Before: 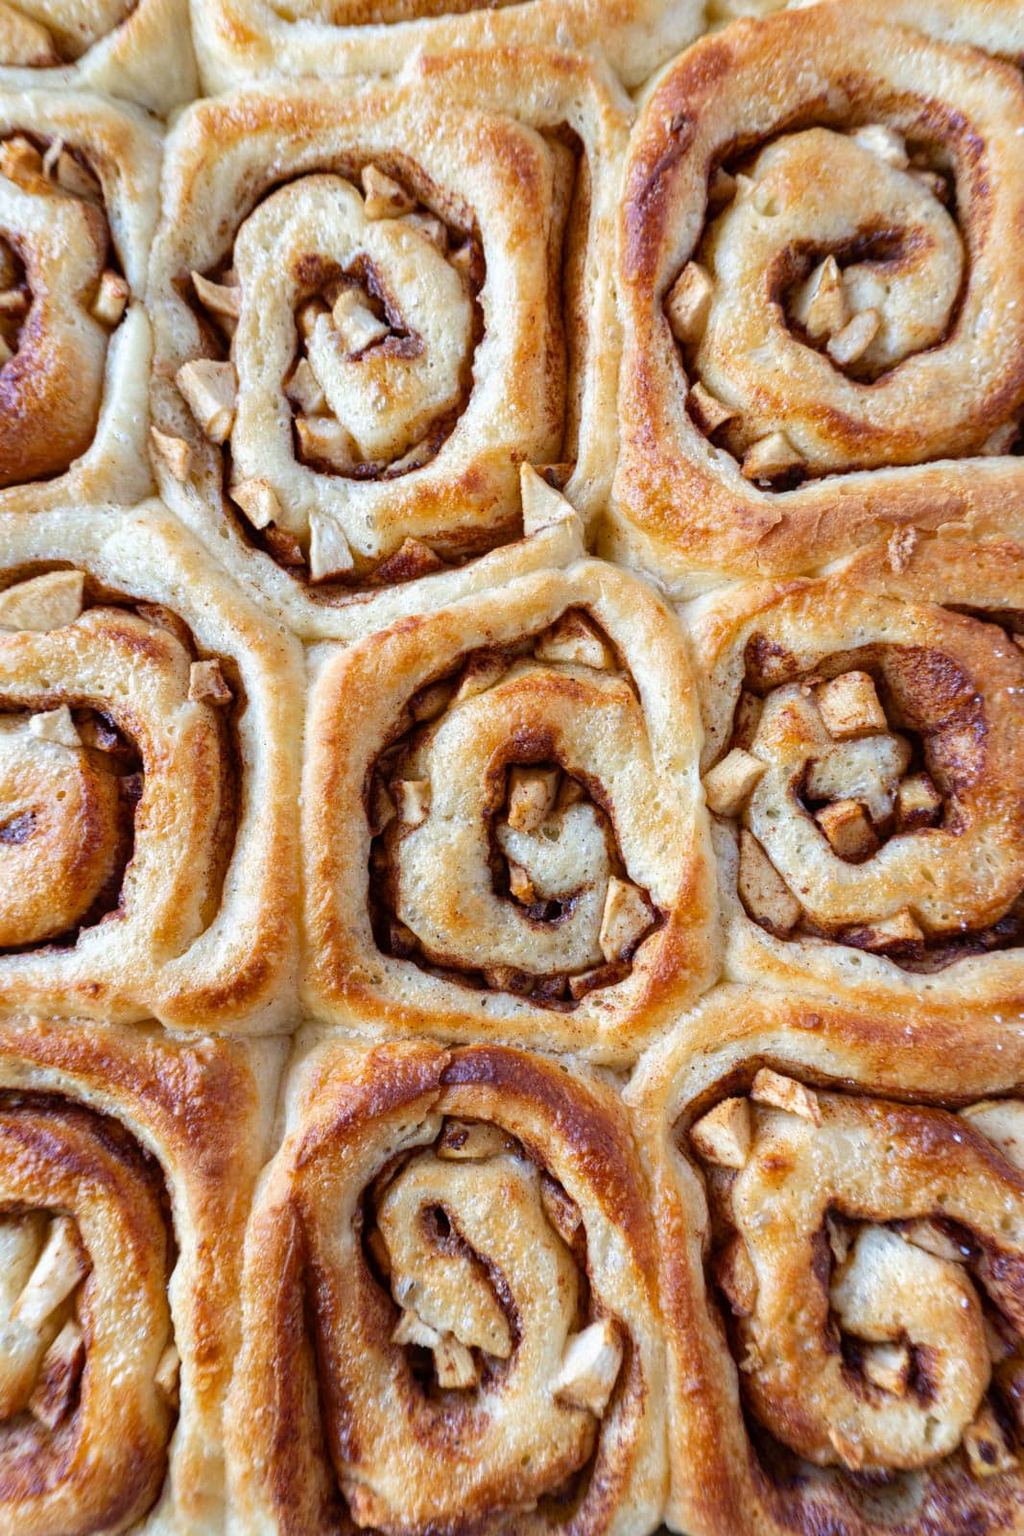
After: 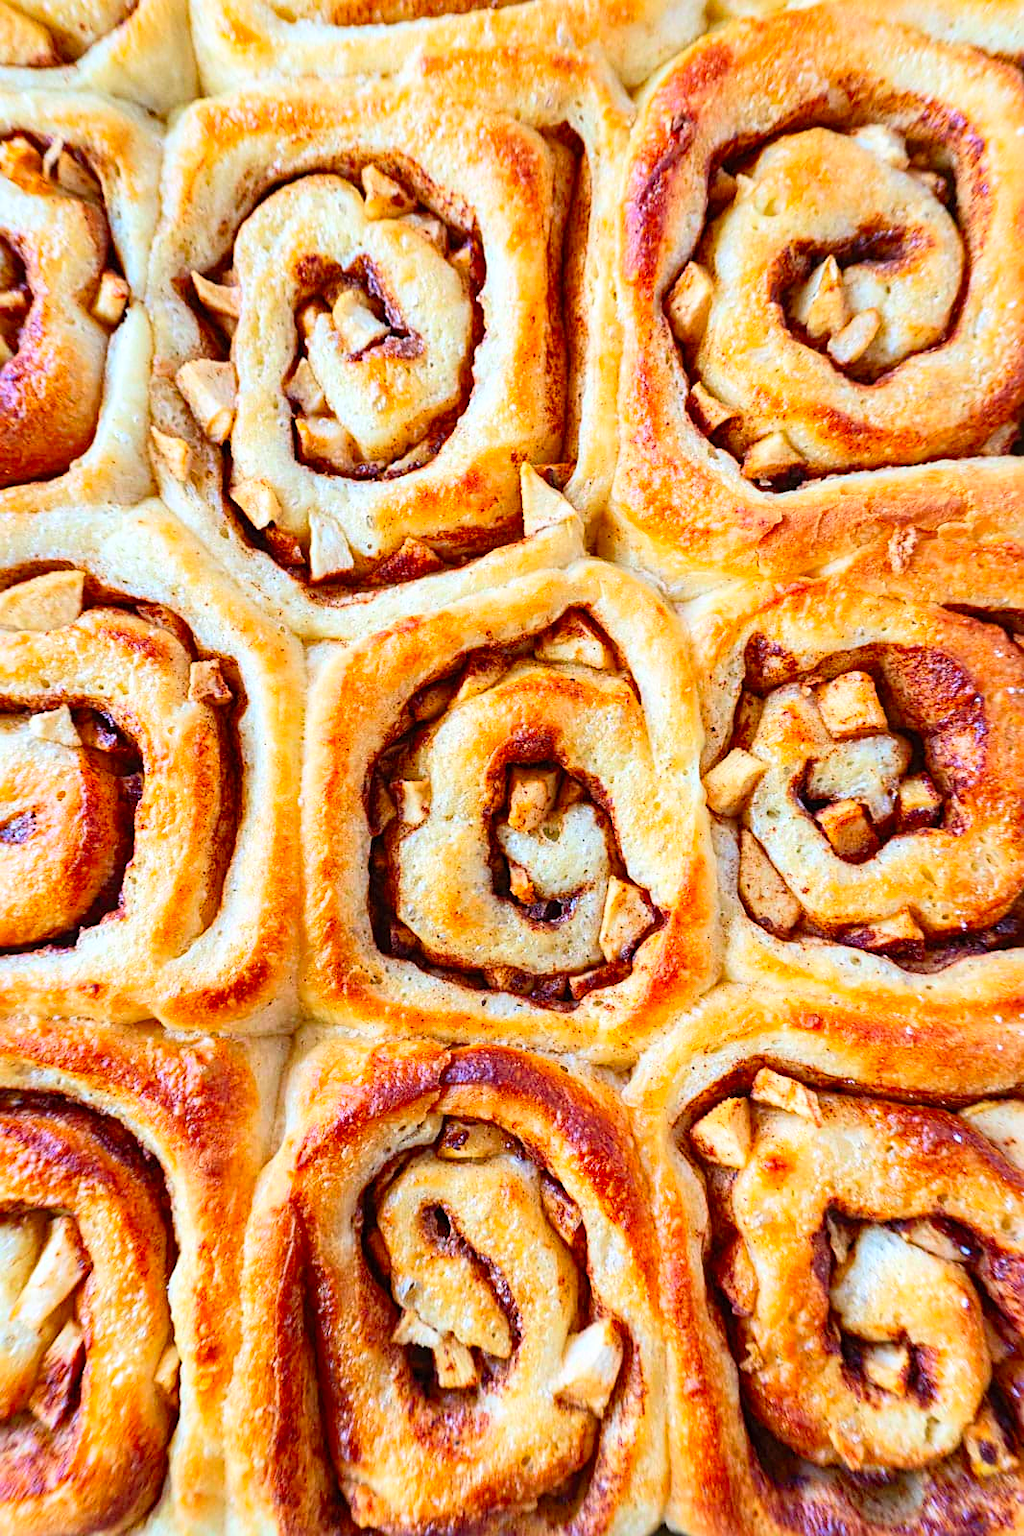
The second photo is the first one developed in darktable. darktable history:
sharpen: on, module defaults
contrast brightness saturation: contrast 0.2, brightness 0.2, saturation 0.8
